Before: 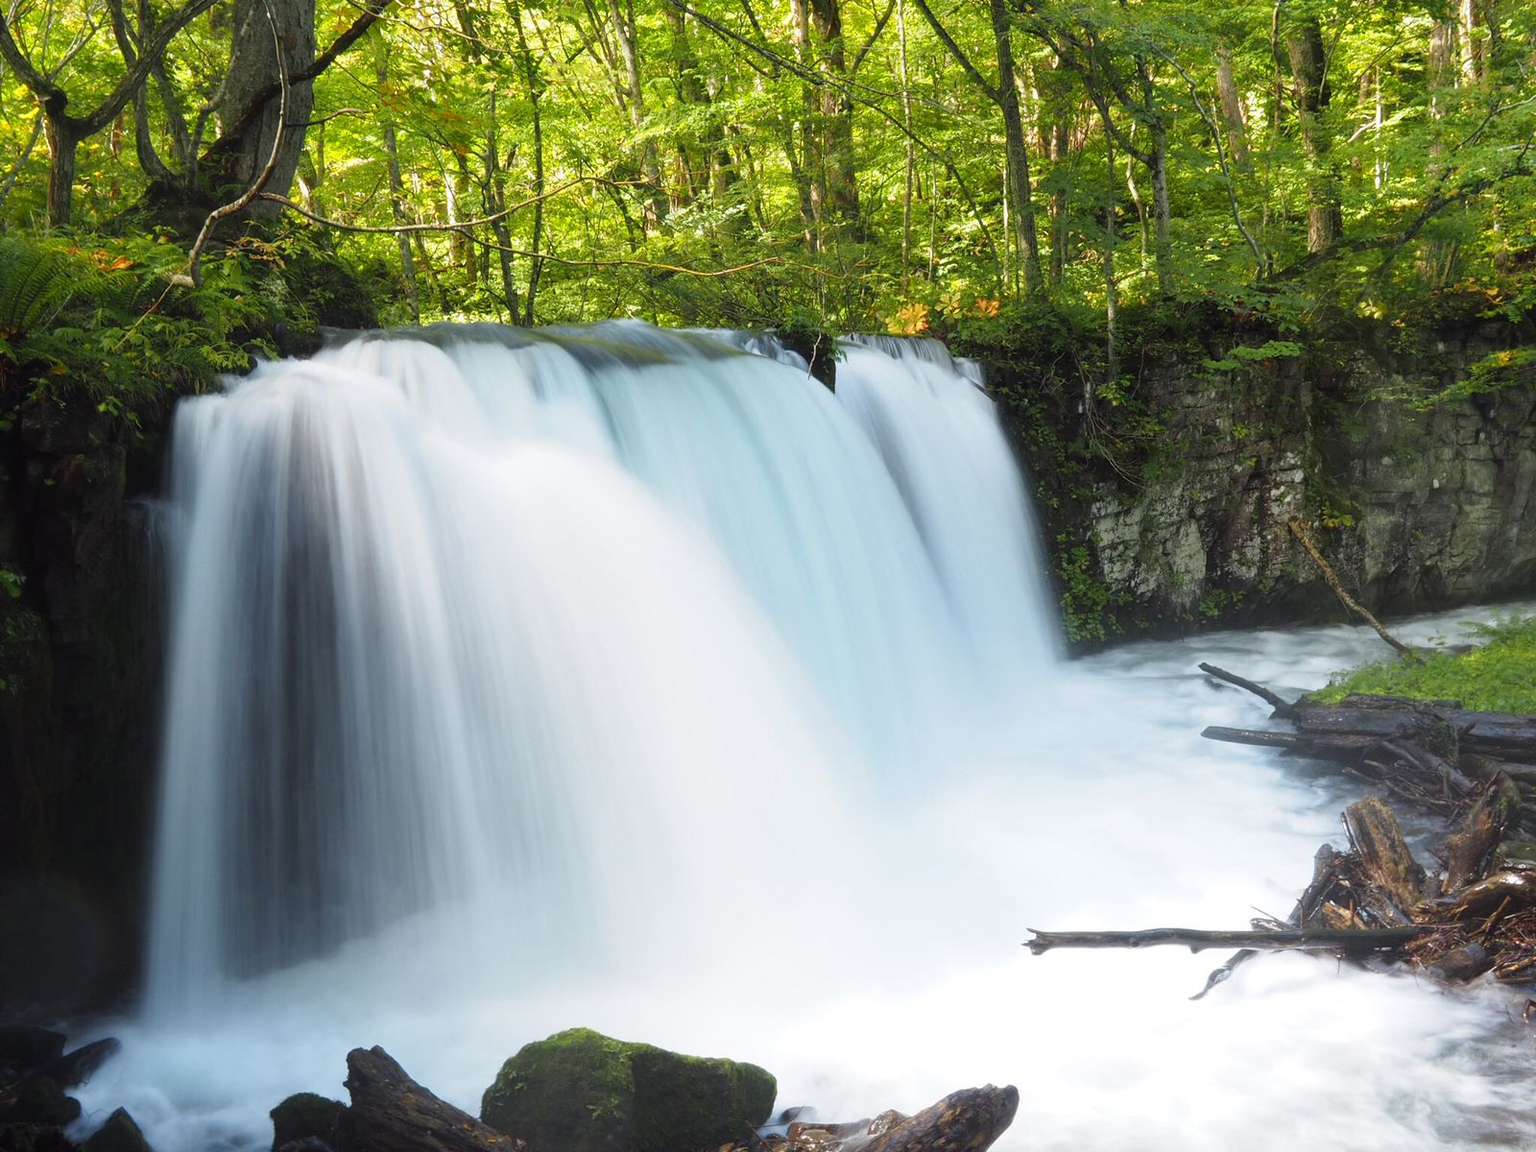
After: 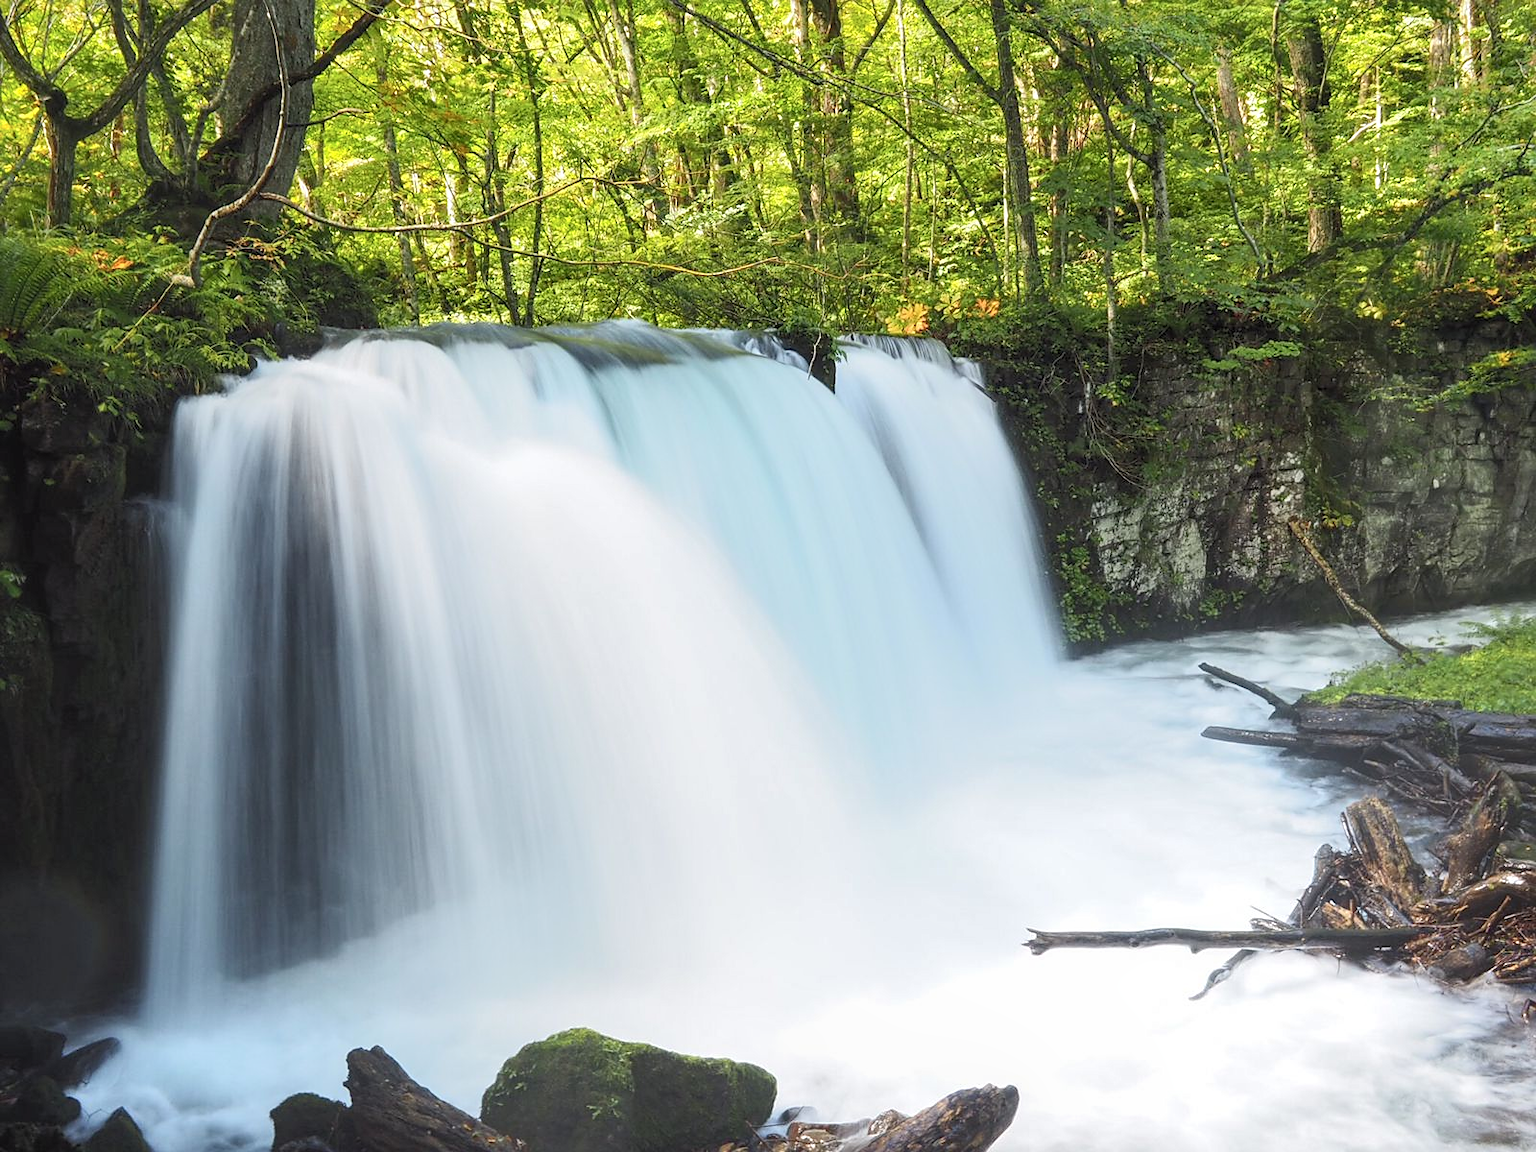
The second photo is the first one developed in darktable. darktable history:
tone equalizer: mask exposure compensation -0.507 EV
tone curve: curves: ch0 [(0, 0) (0.003, 0.026) (0.011, 0.03) (0.025, 0.047) (0.044, 0.082) (0.069, 0.119) (0.1, 0.157) (0.136, 0.19) (0.177, 0.231) (0.224, 0.27) (0.277, 0.318) (0.335, 0.383) (0.399, 0.456) (0.468, 0.532) (0.543, 0.618) (0.623, 0.71) (0.709, 0.786) (0.801, 0.851) (0.898, 0.908) (1, 1)], color space Lab, independent channels, preserve colors none
sharpen: radius 1.883, amount 0.41, threshold 1.485
local contrast: on, module defaults
